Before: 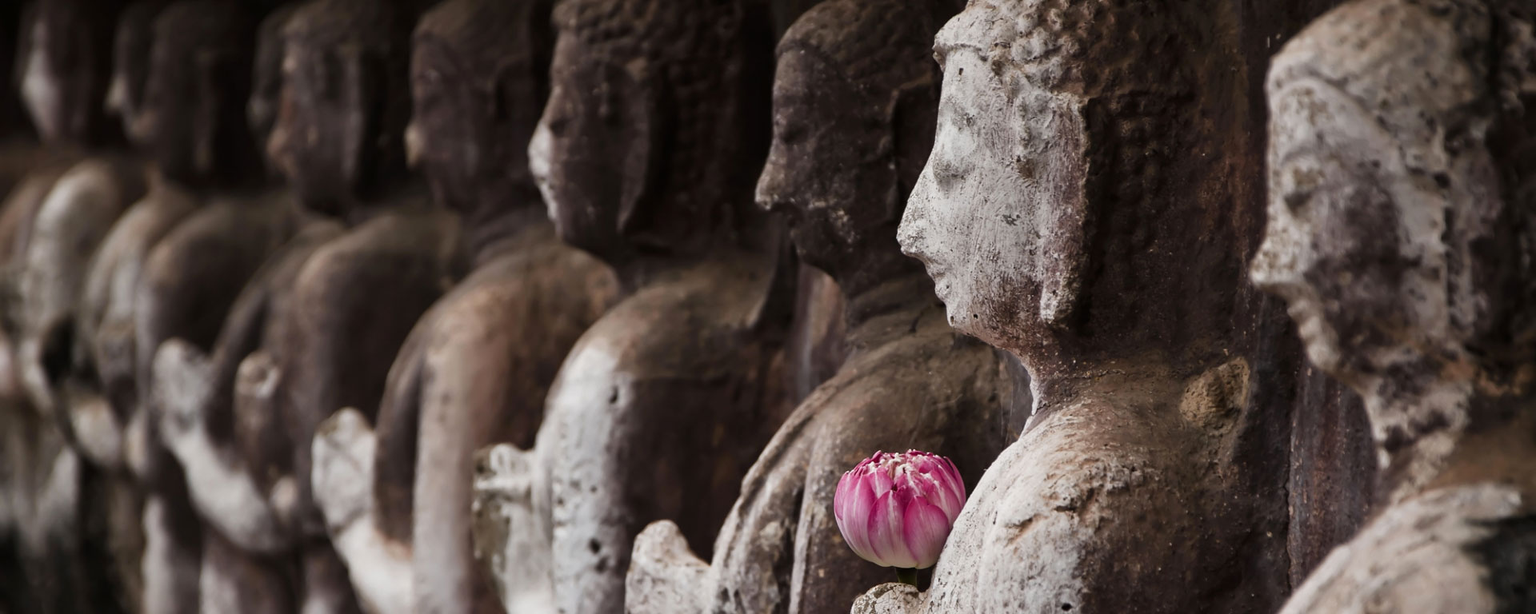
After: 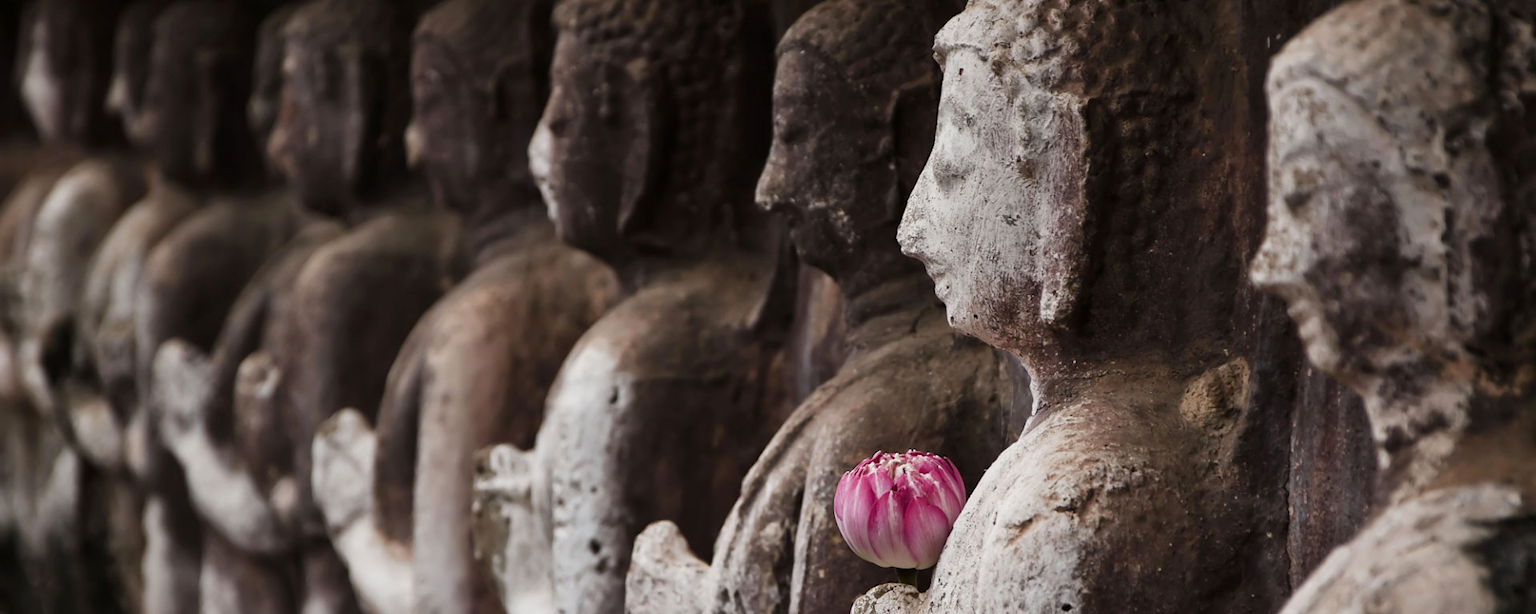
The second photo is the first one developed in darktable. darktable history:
shadows and highlights: shadows 20.14, highlights -20.04, soften with gaussian
